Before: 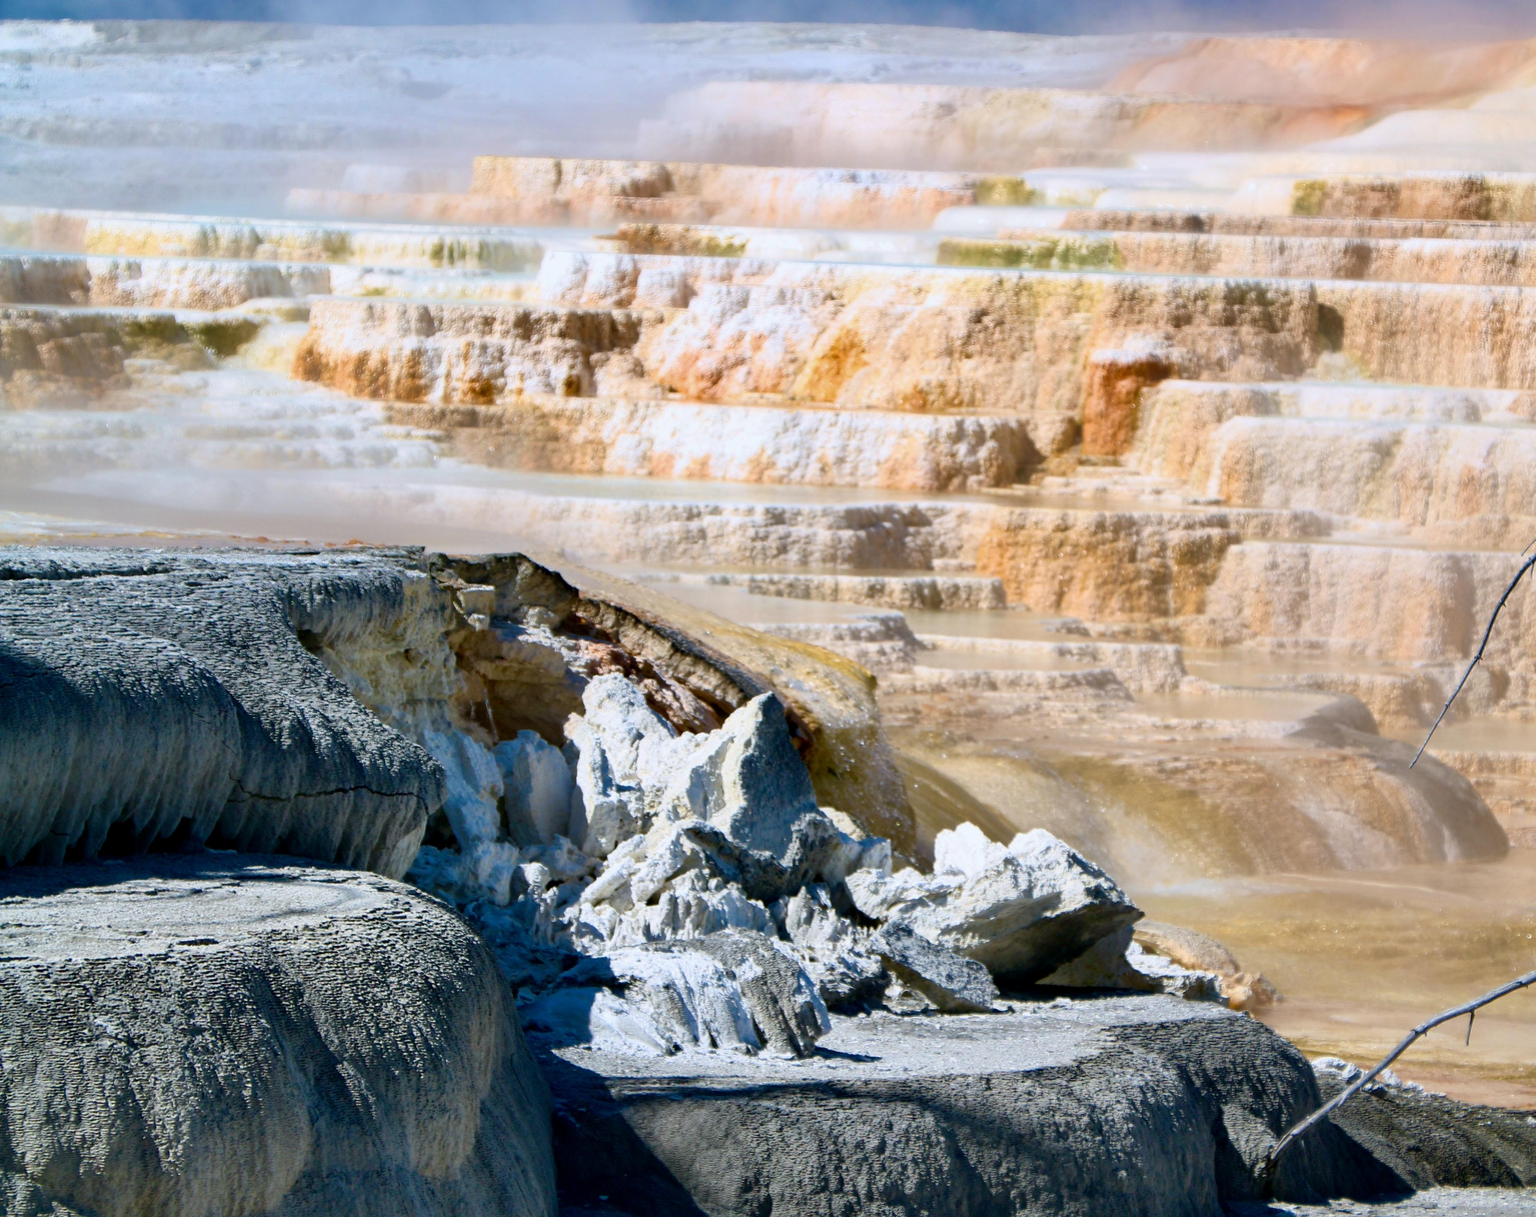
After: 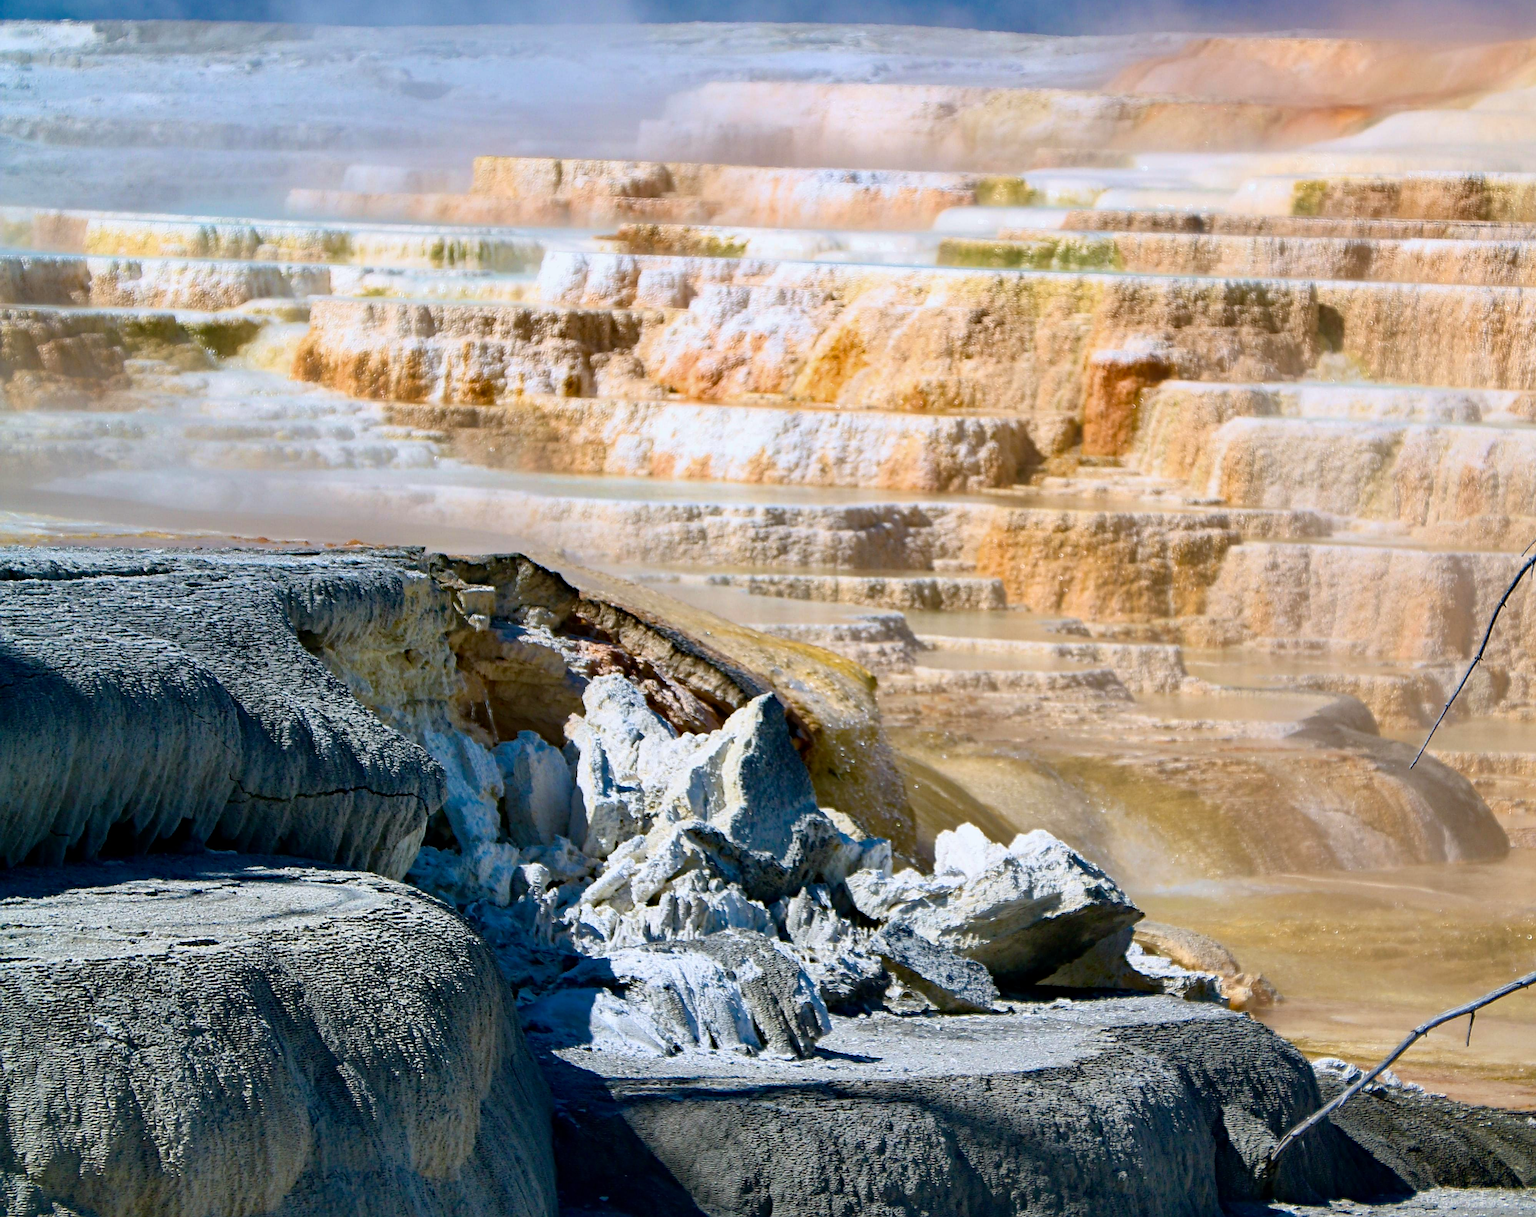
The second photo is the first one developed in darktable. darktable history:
haze removal: strength 0.29, distance 0.25, compatibility mode true, adaptive false
sharpen: on, module defaults
